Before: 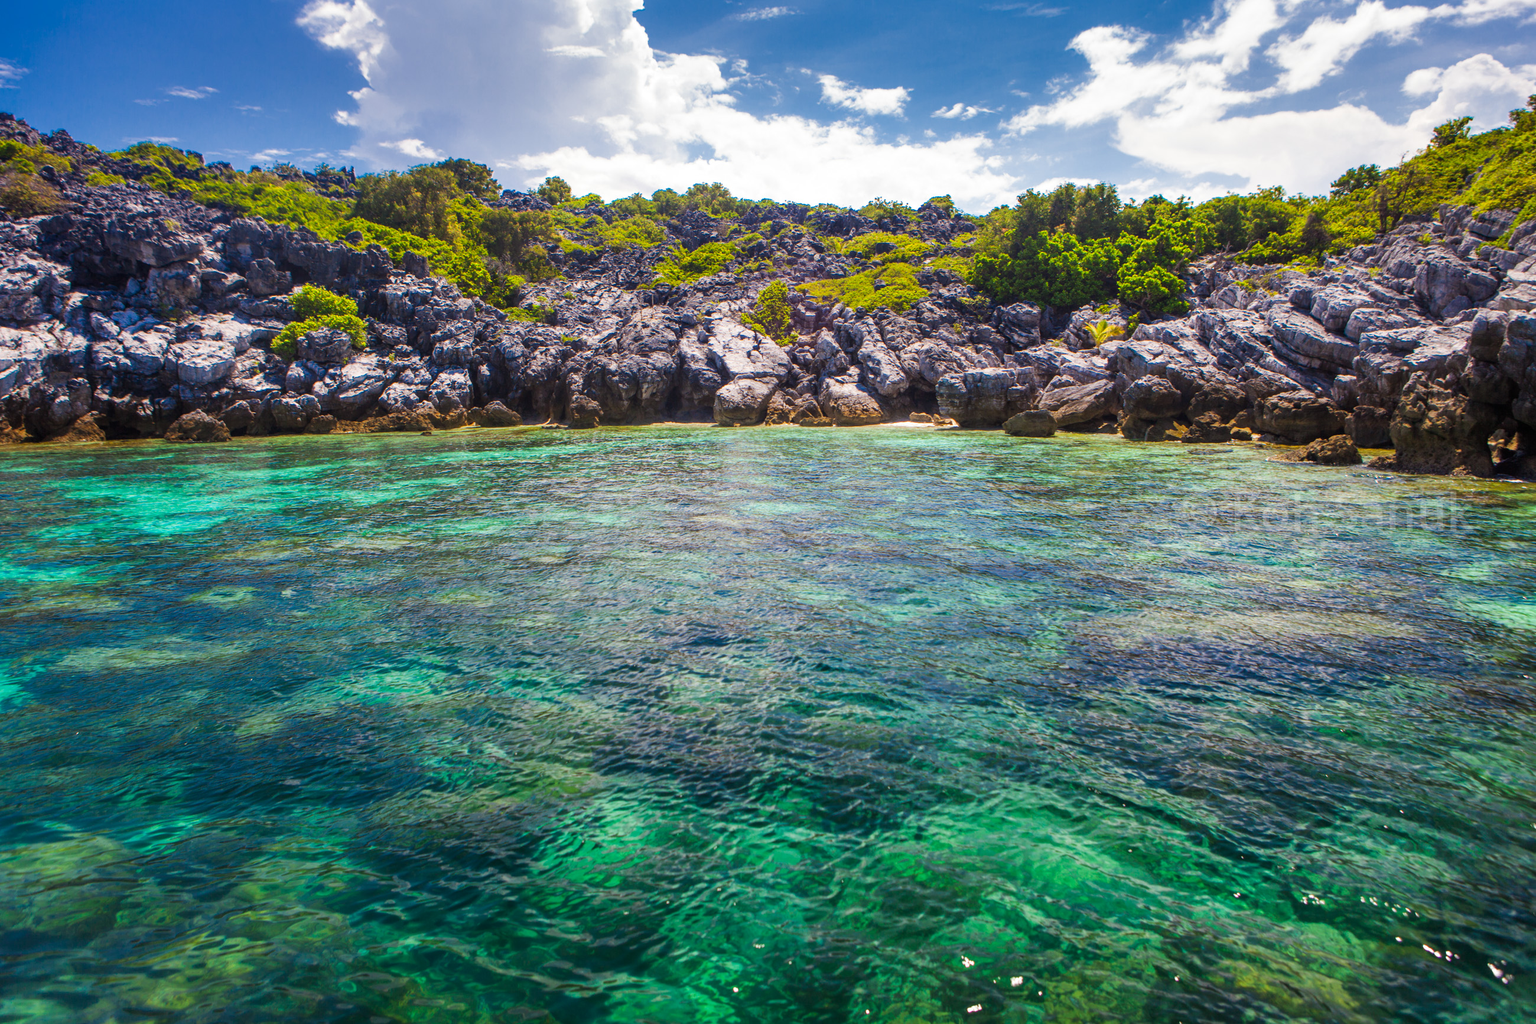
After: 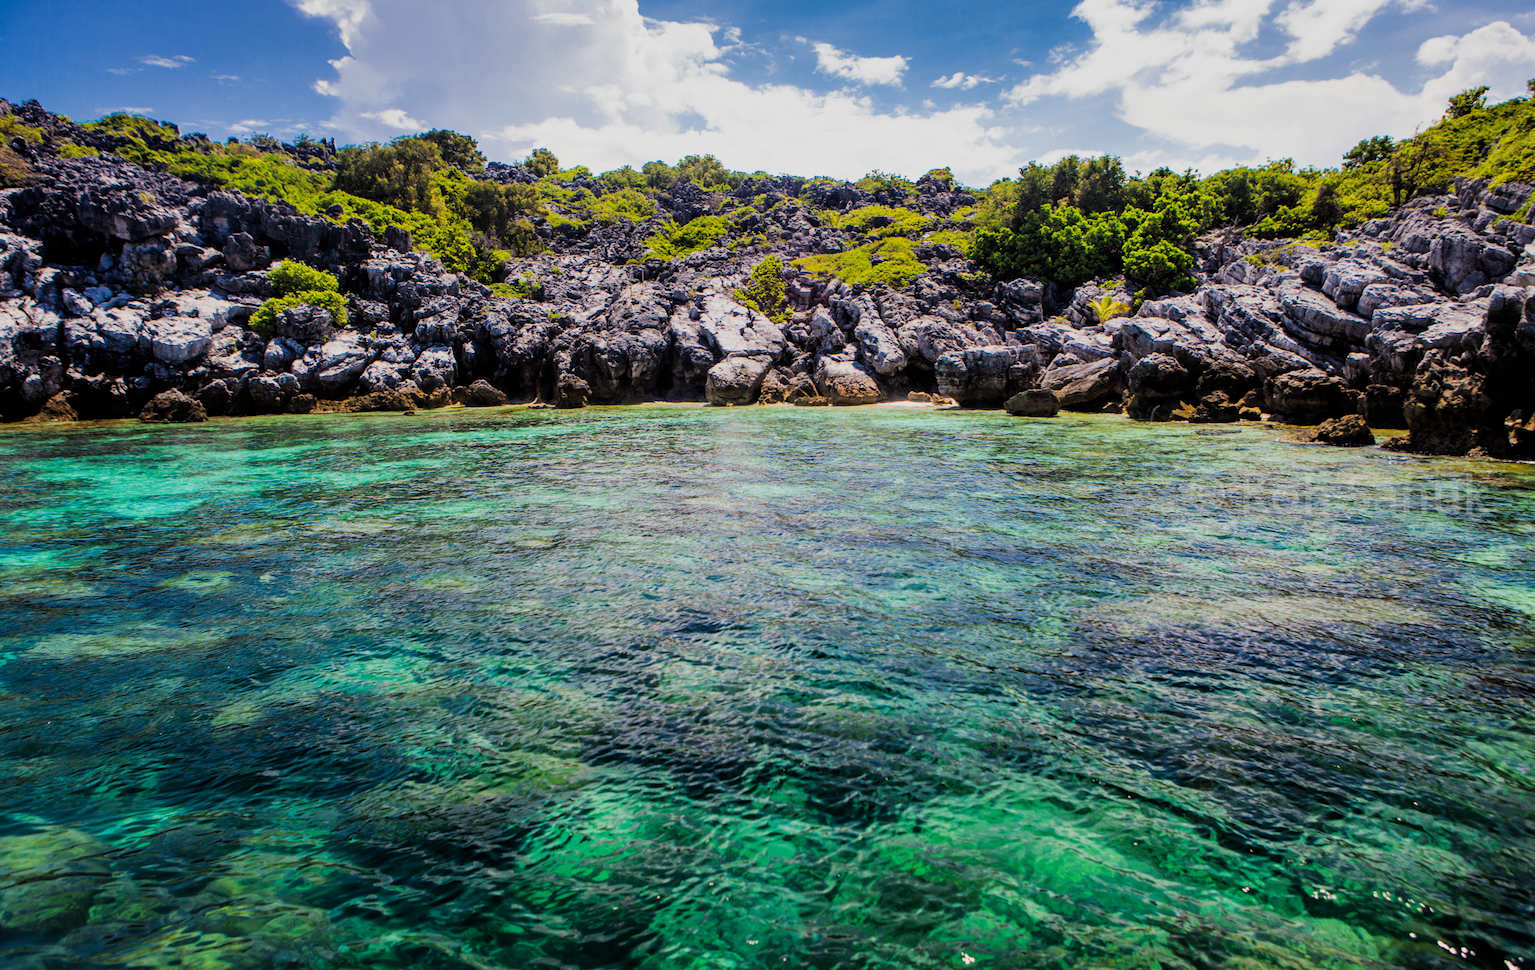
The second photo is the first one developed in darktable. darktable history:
crop: left 1.964%, top 3.251%, right 1.122%, bottom 4.933%
filmic rgb: black relative exposure -5 EV, hardness 2.88, contrast 1.2, highlights saturation mix -30%
